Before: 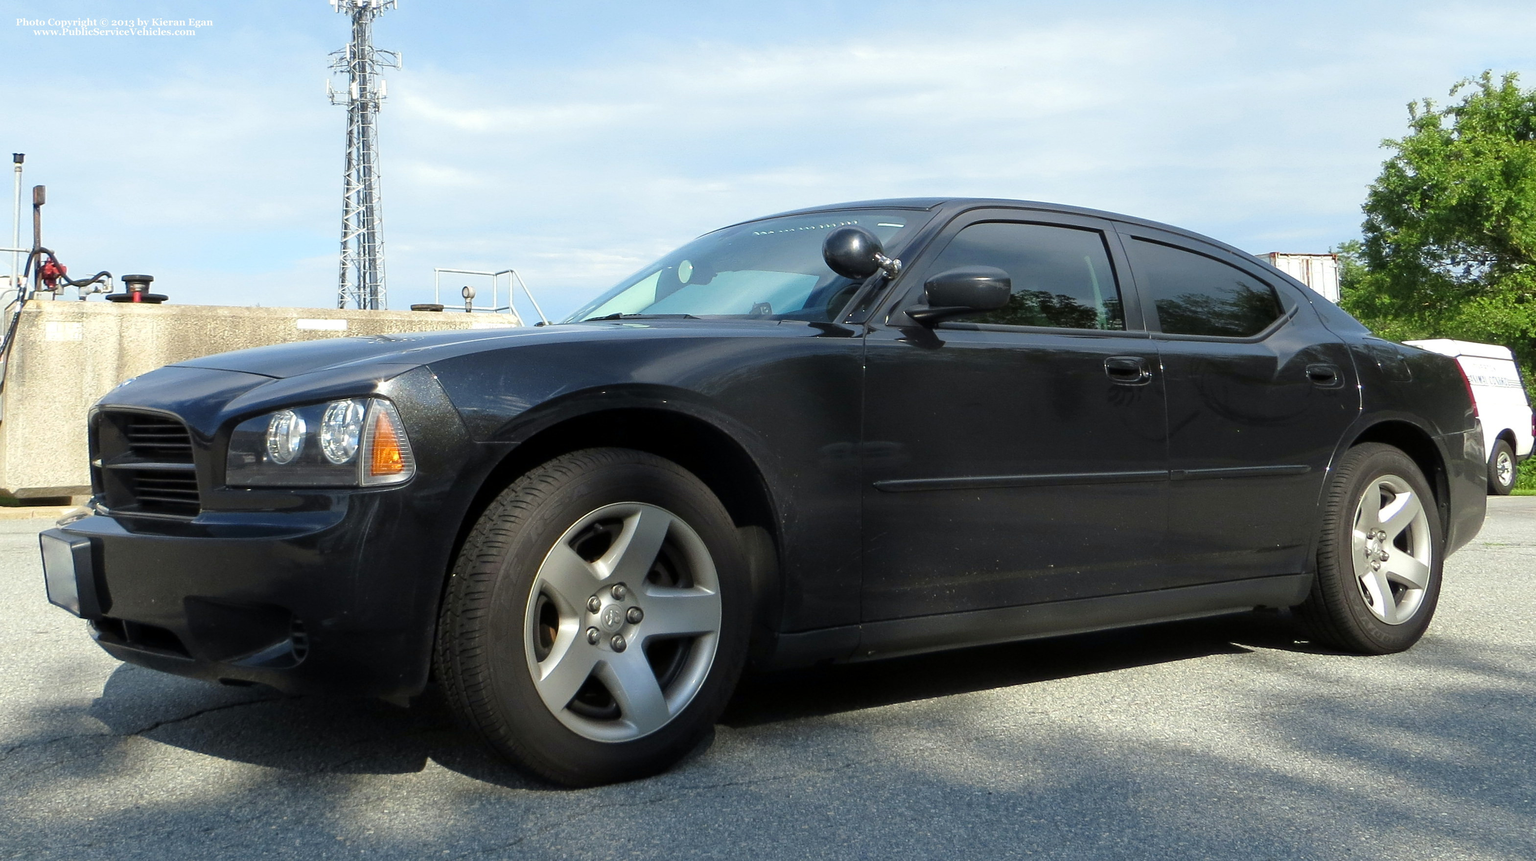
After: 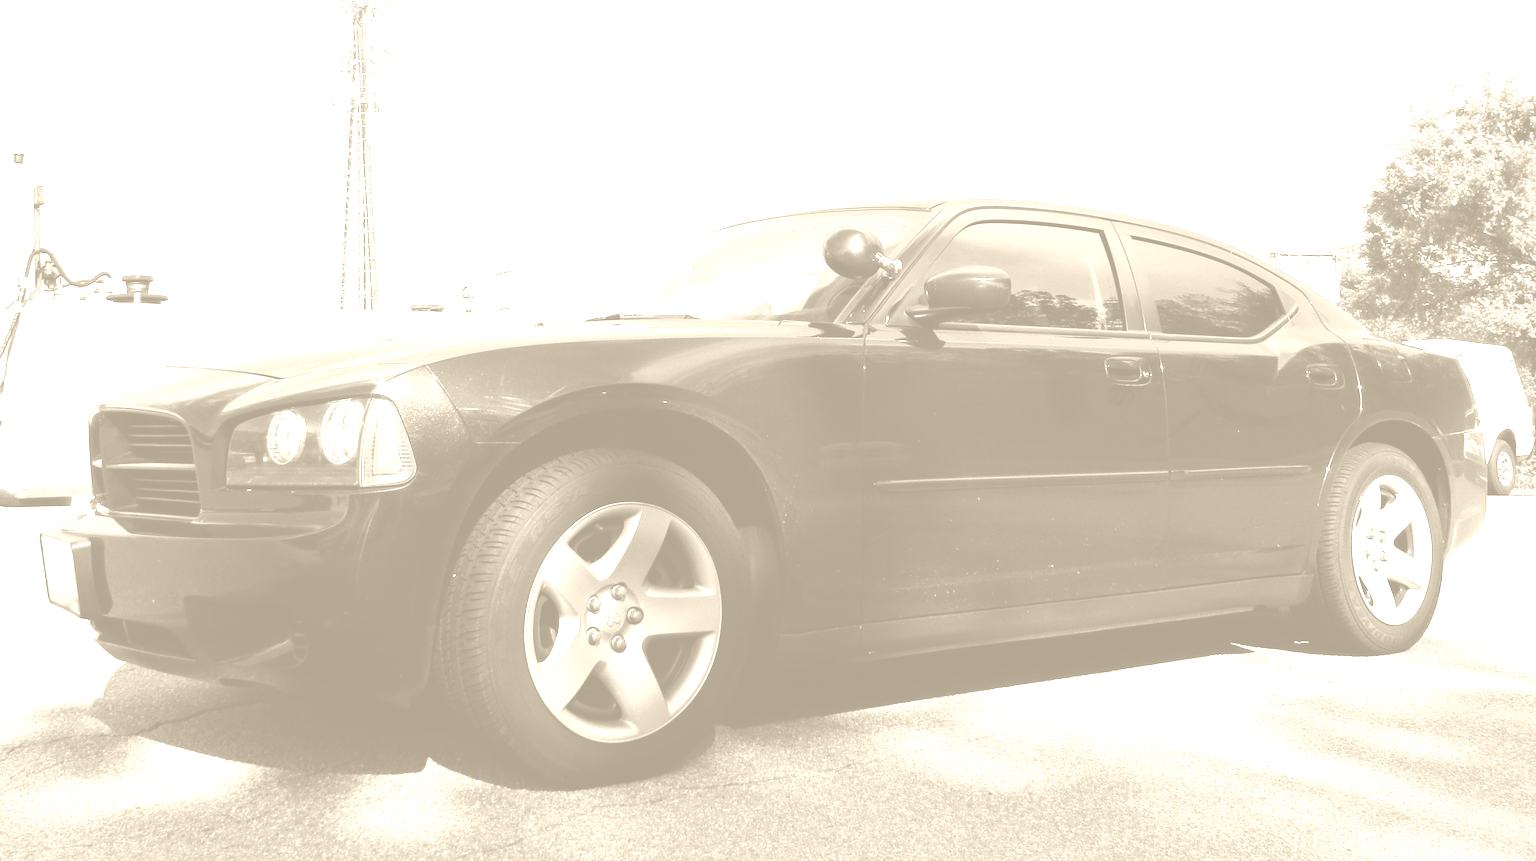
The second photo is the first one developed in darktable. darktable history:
tone equalizer: -8 EV -1.08 EV, -7 EV -1.01 EV, -6 EV -0.867 EV, -5 EV -0.578 EV, -3 EV 0.578 EV, -2 EV 0.867 EV, -1 EV 1.01 EV, +0 EV 1.08 EV, edges refinement/feathering 500, mask exposure compensation -1.57 EV, preserve details no
colorize: hue 36°, saturation 71%, lightness 80.79%
